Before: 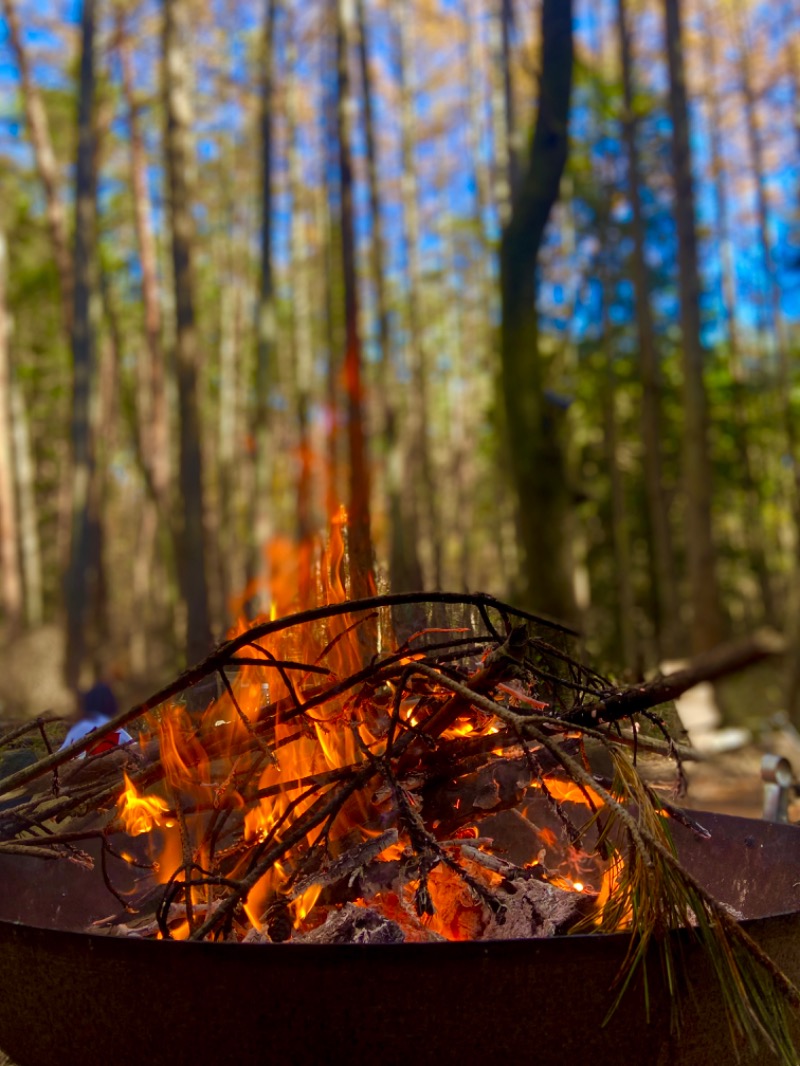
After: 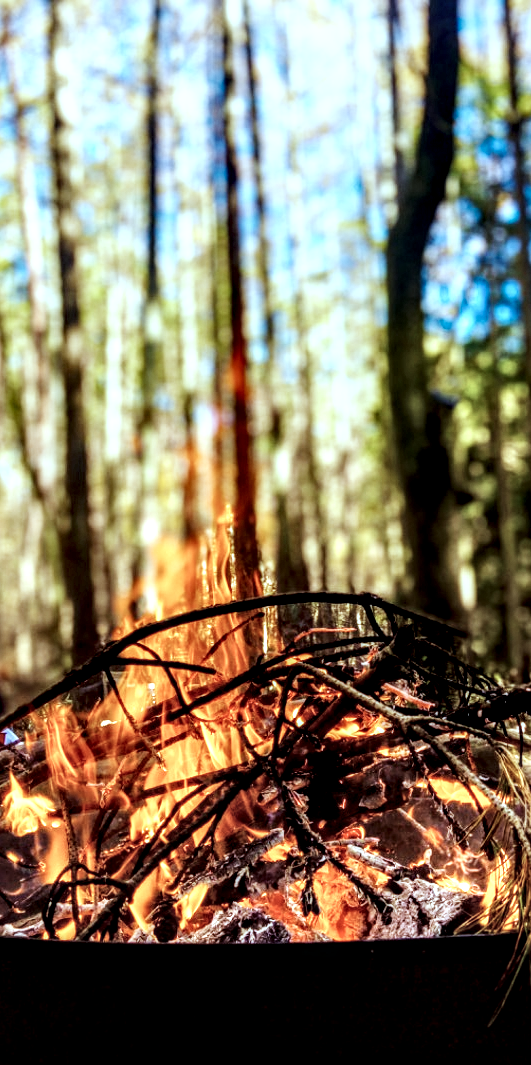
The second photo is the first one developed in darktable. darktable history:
color correction: highlights a* -13.1, highlights b* -17.3, saturation 0.708
base curve: curves: ch0 [(0, 0.003) (0.001, 0.002) (0.006, 0.004) (0.02, 0.022) (0.048, 0.086) (0.094, 0.234) (0.162, 0.431) (0.258, 0.629) (0.385, 0.8) (0.548, 0.918) (0.751, 0.988) (1, 1)], preserve colors none
crop and rotate: left 14.335%, right 19.289%
tone equalizer: -8 EV -0.413 EV, -7 EV -0.371 EV, -6 EV -0.304 EV, -5 EV -0.199 EV, -3 EV 0.224 EV, -2 EV 0.335 EV, -1 EV 0.369 EV, +0 EV 0.418 EV
local contrast: highlights 19%, detail 187%
